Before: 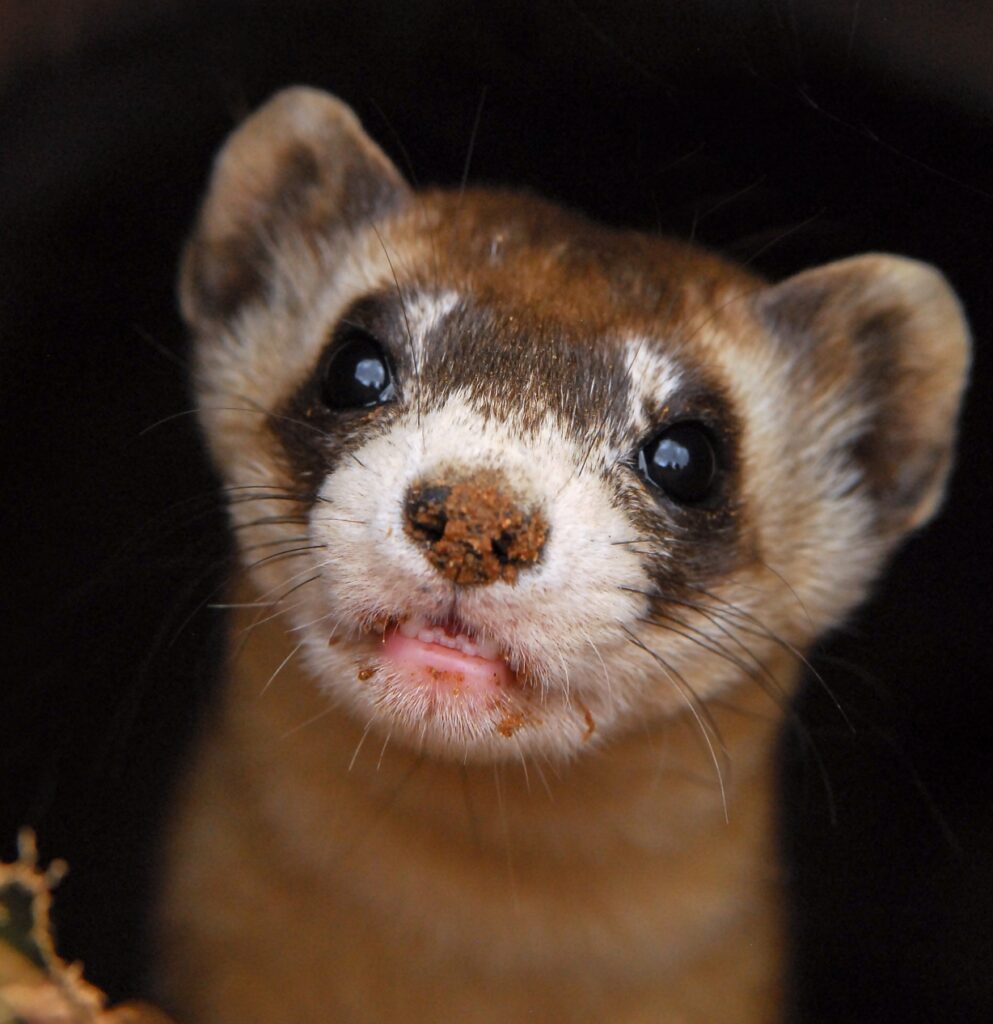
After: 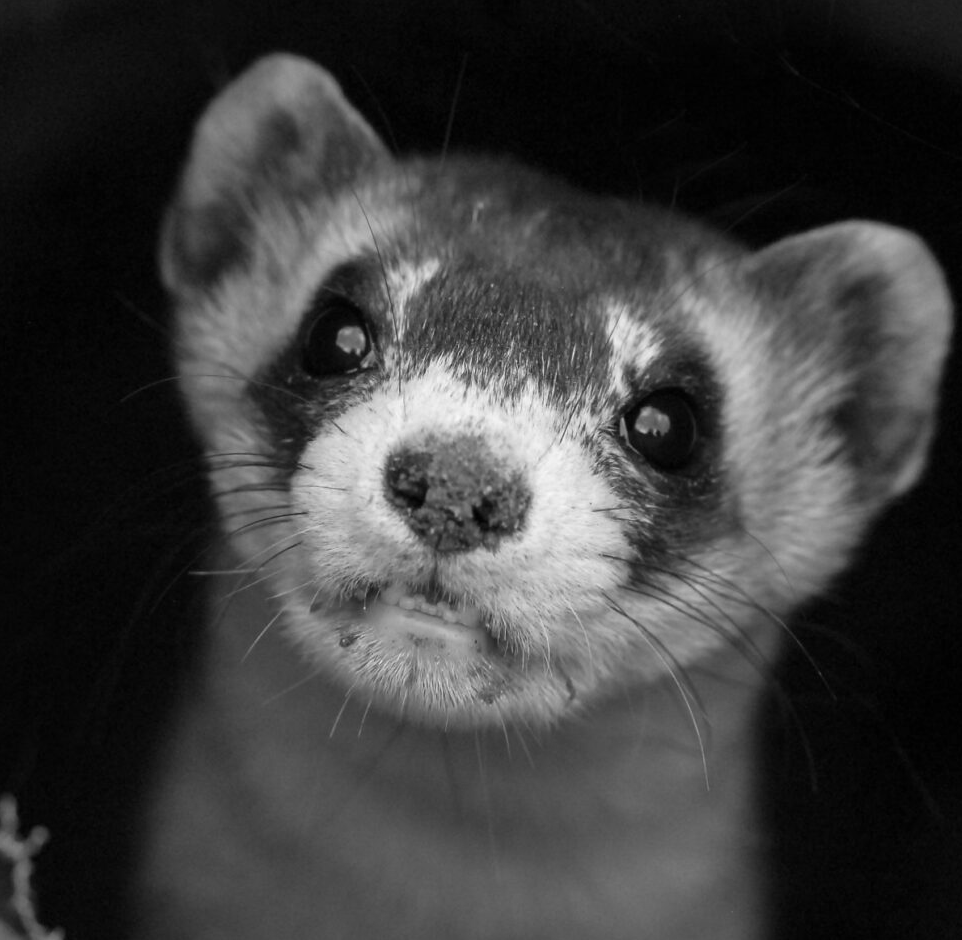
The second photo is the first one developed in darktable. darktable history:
monochrome: on, module defaults
color correction: highlights a* -2.24, highlights b* -18.1
crop: left 1.964%, top 3.251%, right 1.122%, bottom 4.933%
